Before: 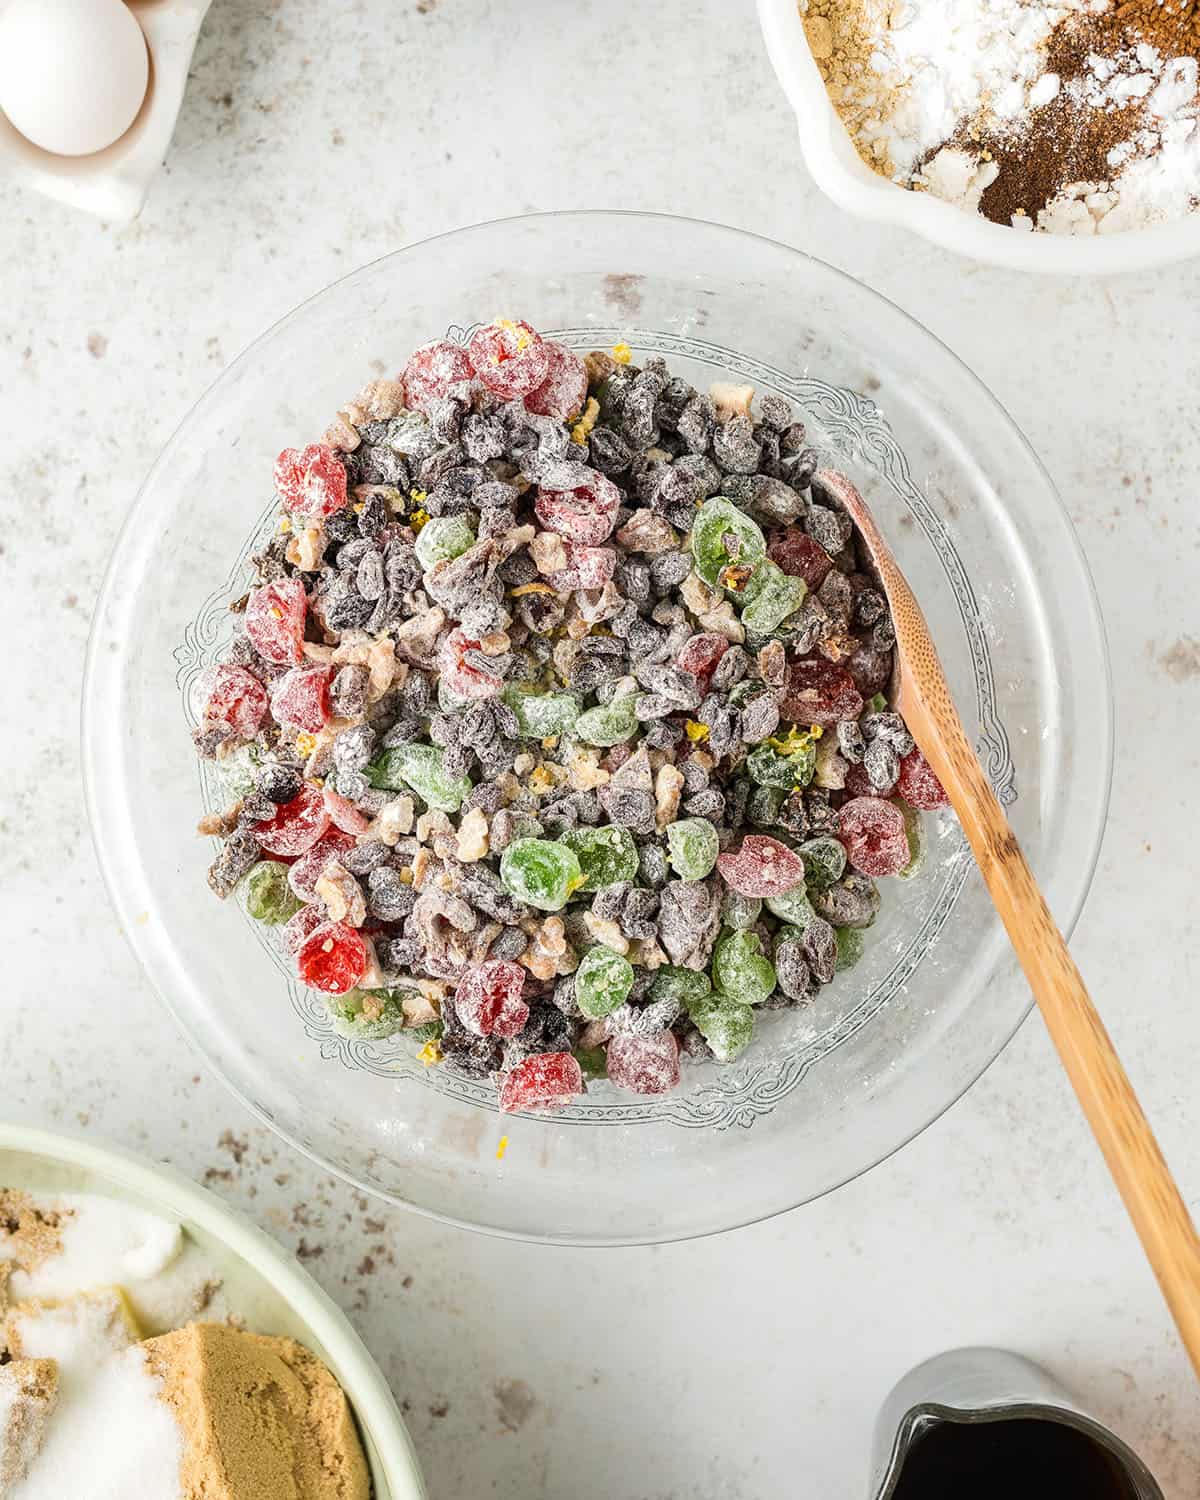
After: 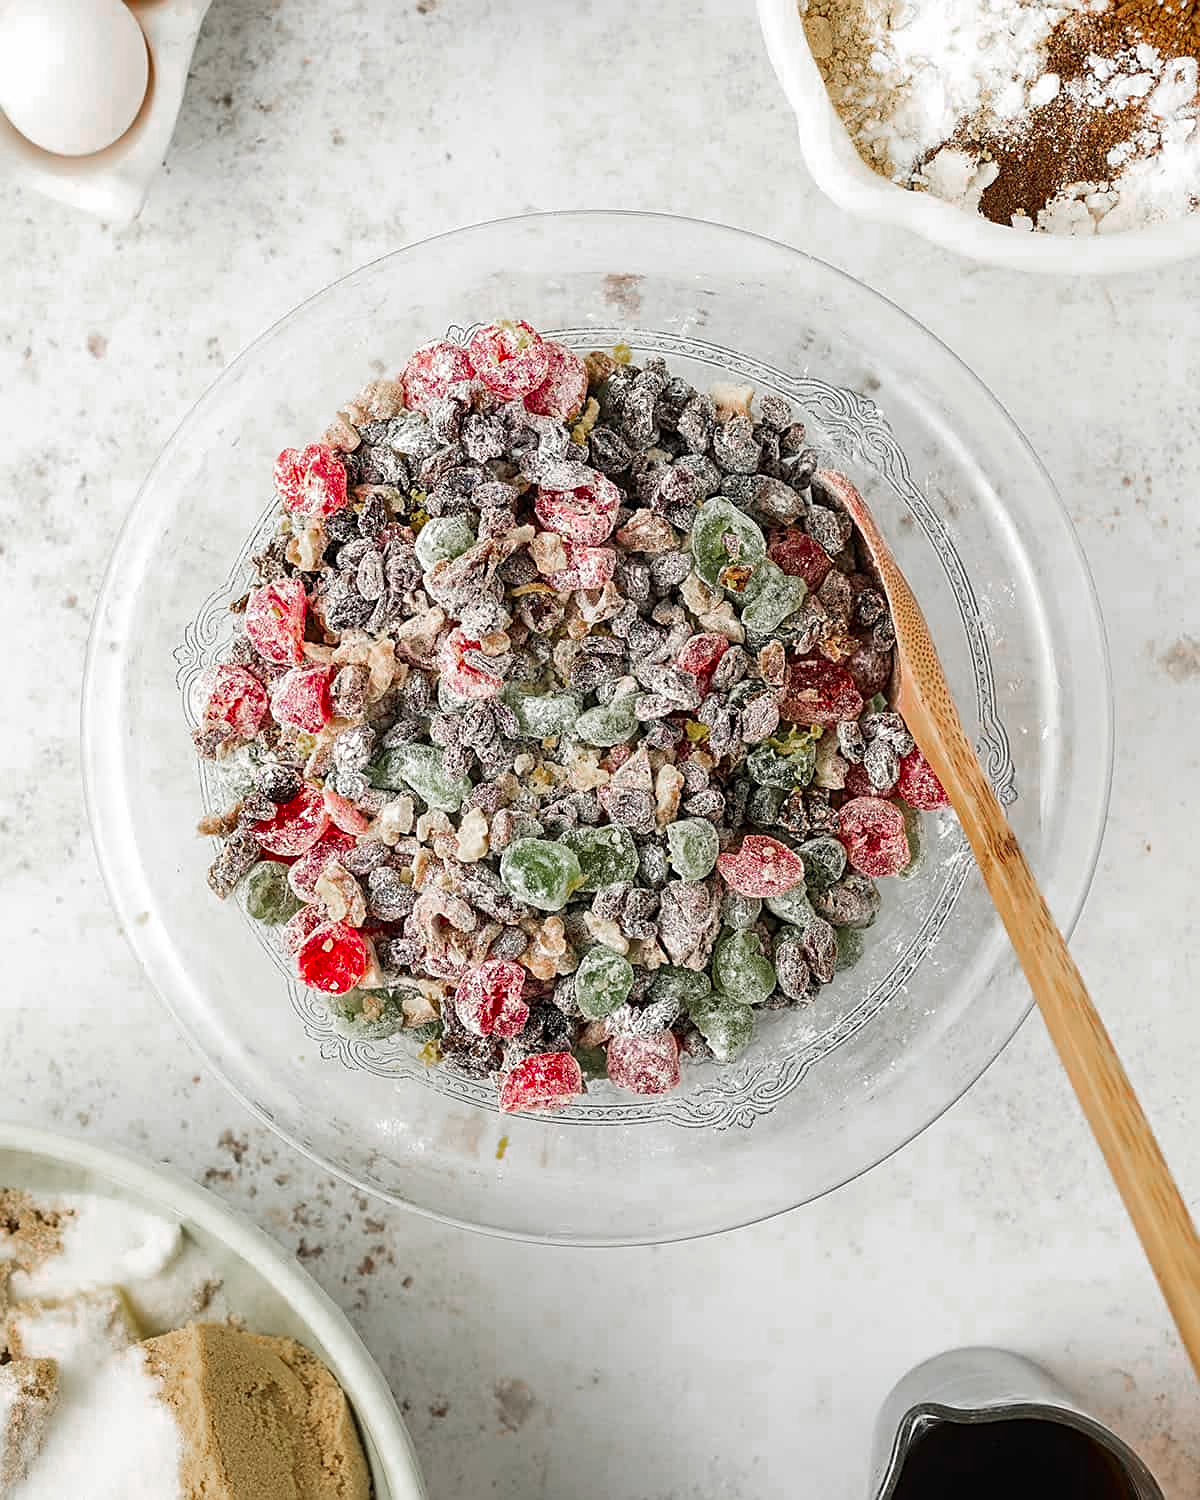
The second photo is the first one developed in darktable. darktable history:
color zones: curves: ch0 [(0, 0.48) (0.209, 0.398) (0.305, 0.332) (0.429, 0.493) (0.571, 0.5) (0.714, 0.5) (0.857, 0.5) (1, 0.48)]; ch1 [(0, 0.736) (0.143, 0.625) (0.225, 0.371) (0.429, 0.256) (0.571, 0.241) (0.714, 0.213) (0.857, 0.48) (1, 0.736)]; ch2 [(0, 0.448) (0.143, 0.498) (0.286, 0.5) (0.429, 0.5) (0.571, 0.5) (0.714, 0.5) (0.857, 0.5) (1, 0.448)]
sharpen: on, module defaults
